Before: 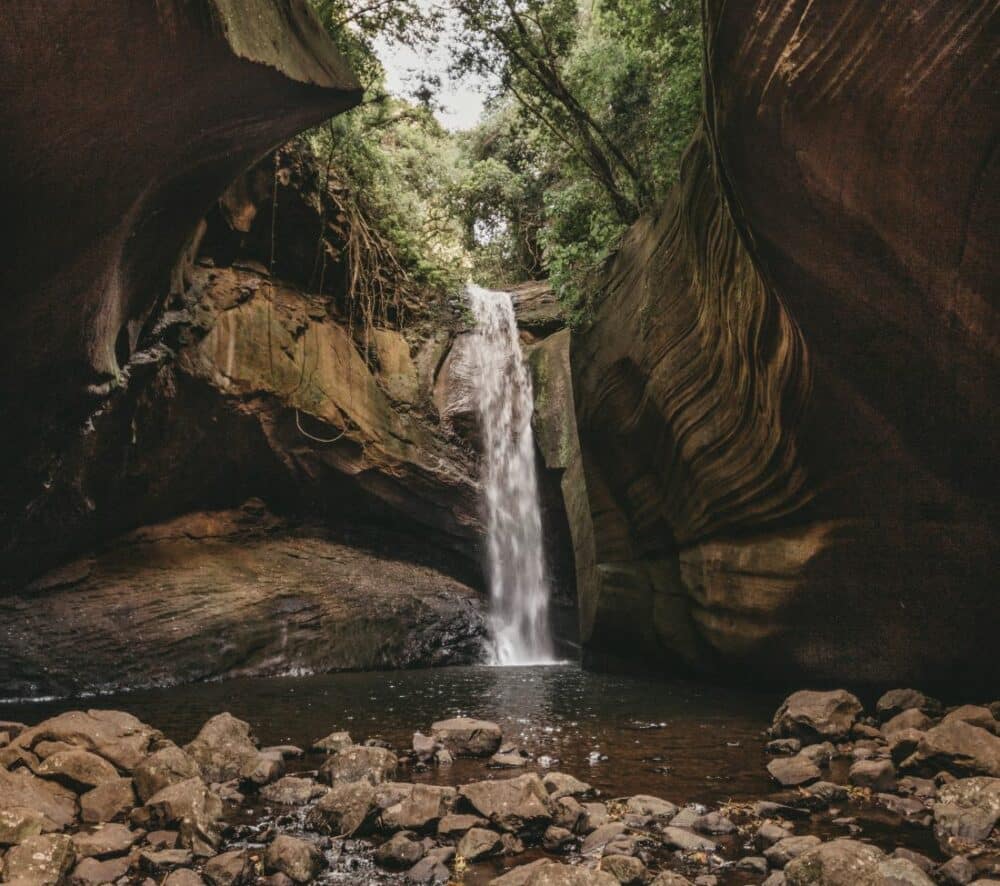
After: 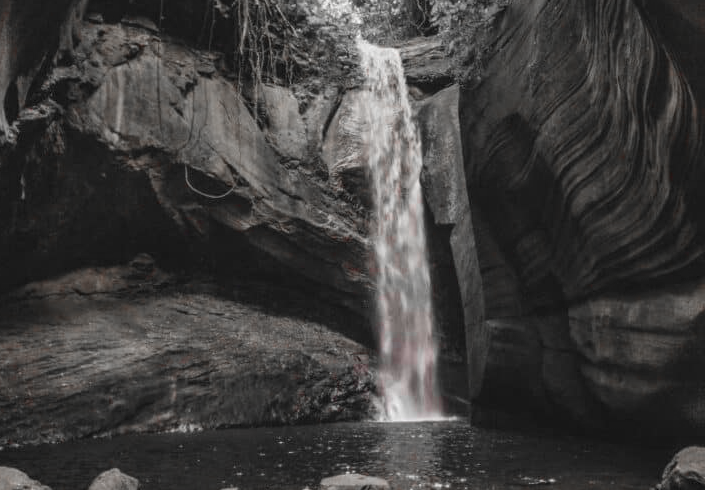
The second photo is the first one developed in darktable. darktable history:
crop: left 11.123%, top 27.61%, right 18.3%, bottom 17.034%
color zones: curves: ch0 [(0, 0.278) (0.143, 0.5) (0.286, 0.5) (0.429, 0.5) (0.571, 0.5) (0.714, 0.5) (0.857, 0.5) (1, 0.5)]; ch1 [(0, 1) (0.143, 0.165) (0.286, 0) (0.429, 0) (0.571, 0) (0.714, 0) (0.857, 0.5) (1, 0.5)]; ch2 [(0, 0.508) (0.143, 0.5) (0.286, 0.5) (0.429, 0.5) (0.571, 0.5) (0.714, 0.5) (0.857, 0.5) (1, 0.5)]
